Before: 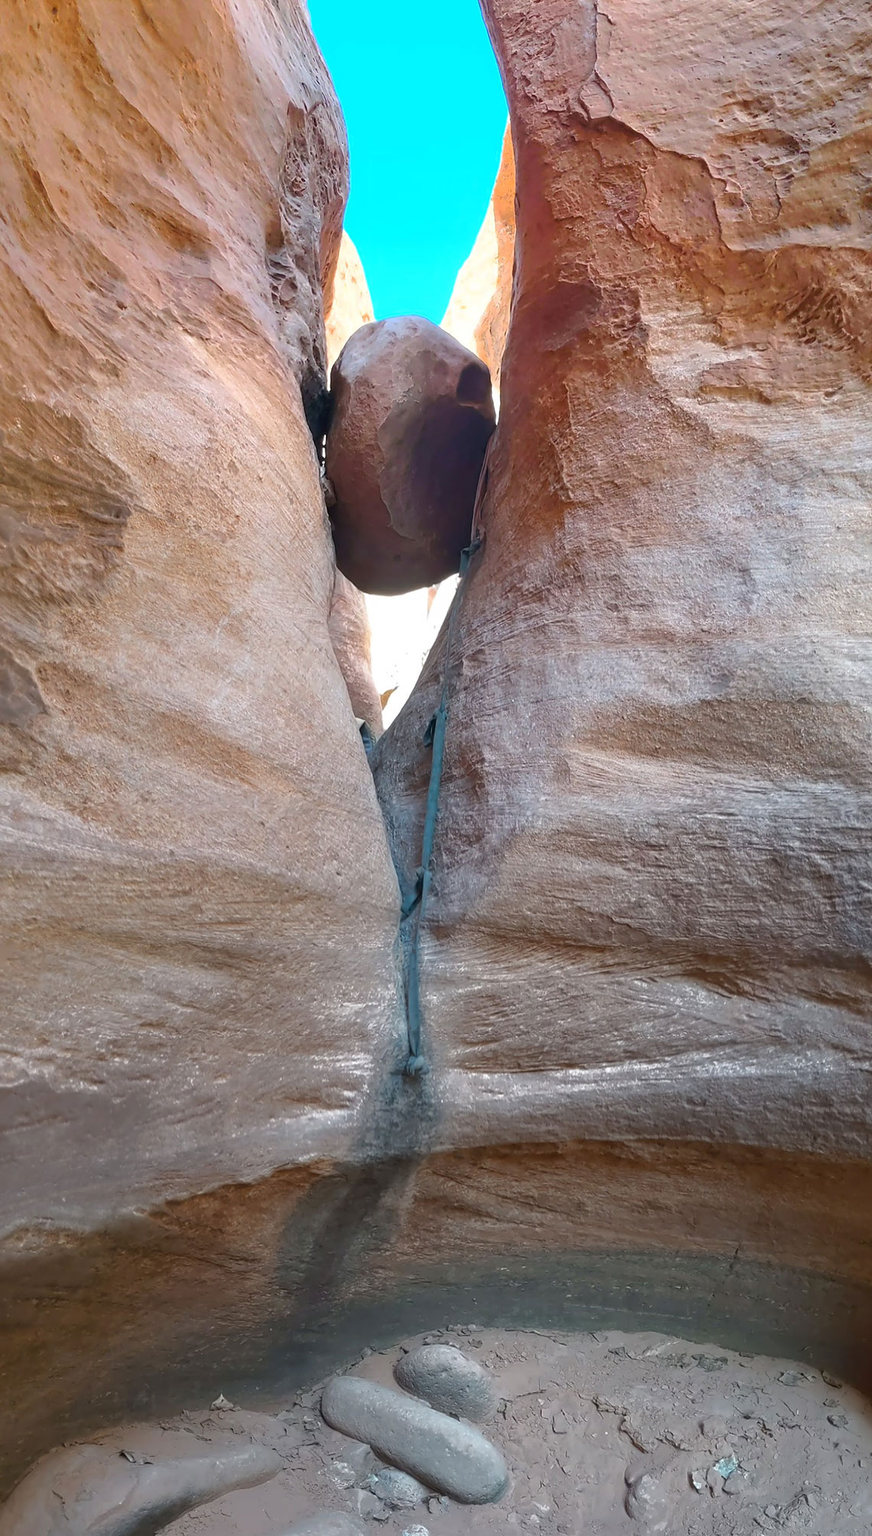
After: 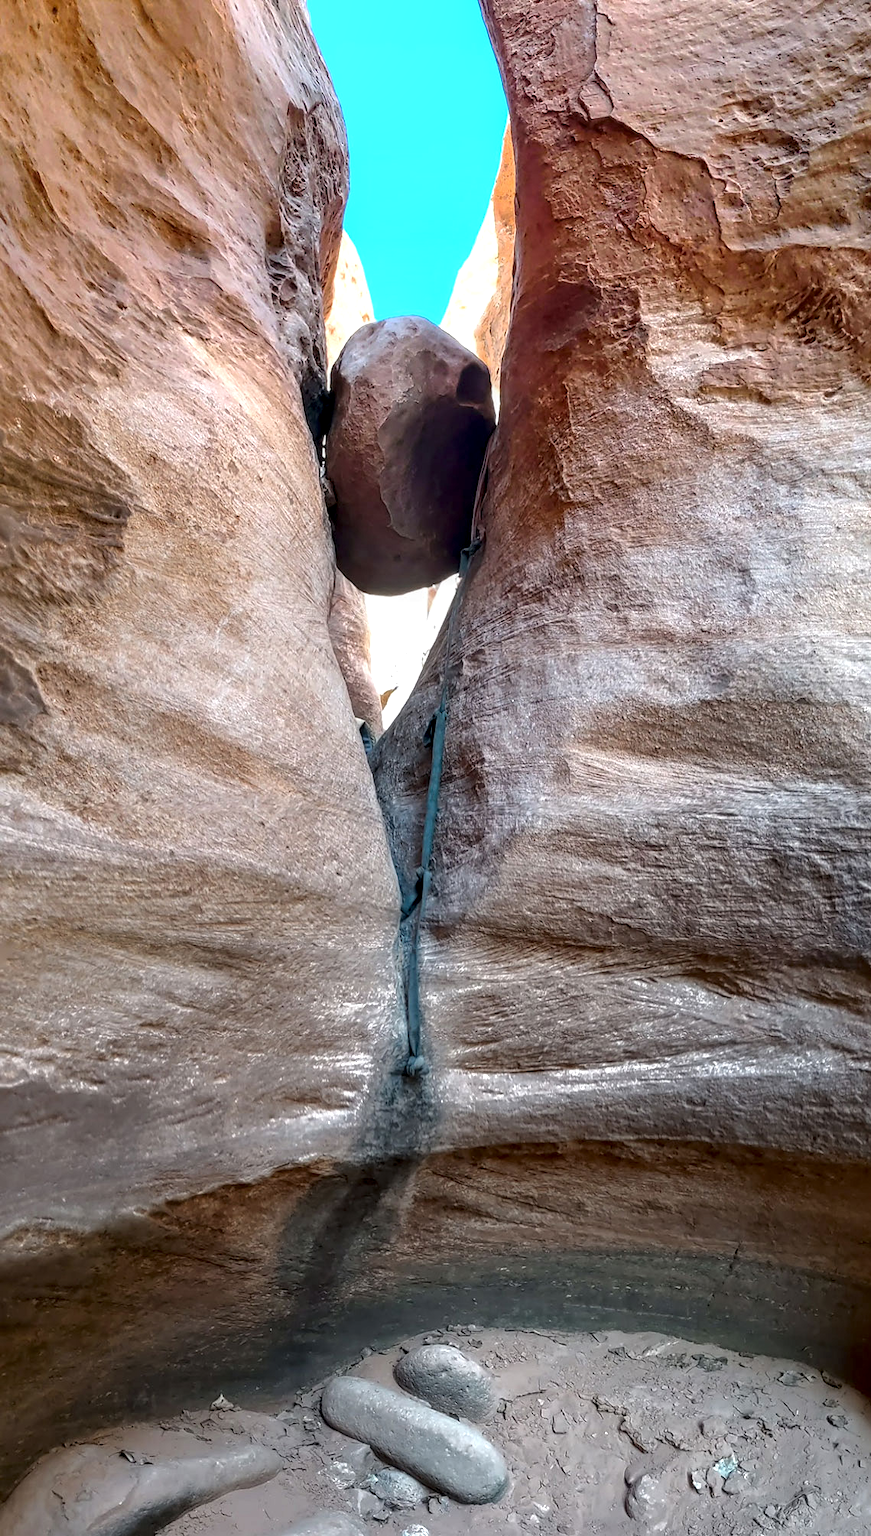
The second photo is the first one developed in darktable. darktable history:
local contrast: highlights 22%, shadows 72%, detail 170%
